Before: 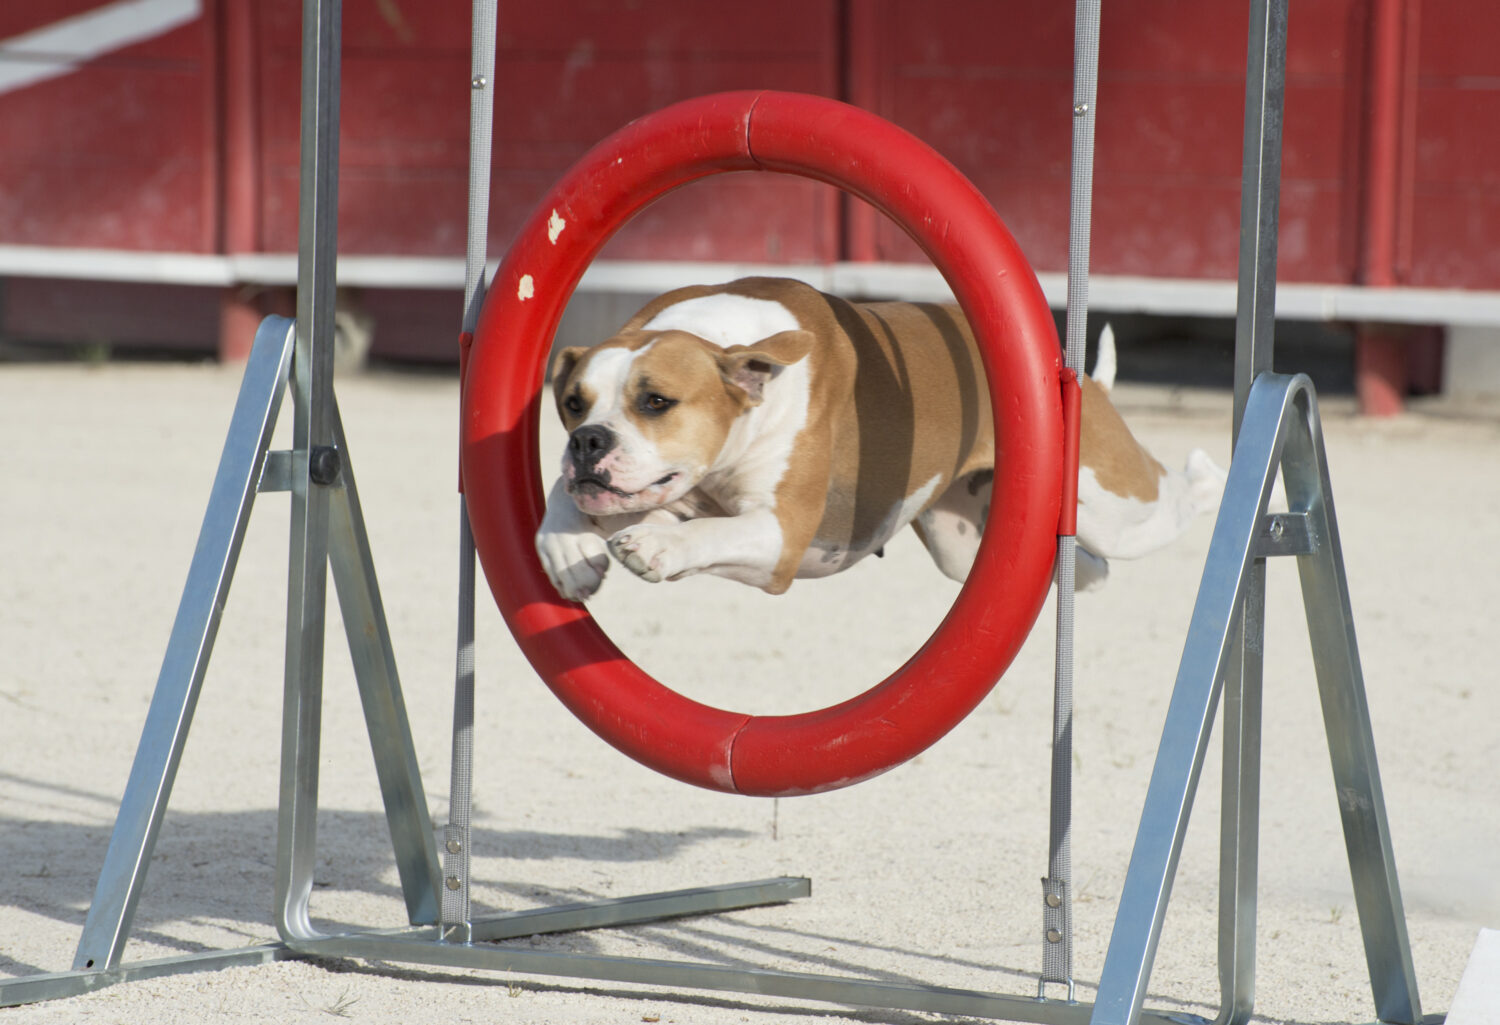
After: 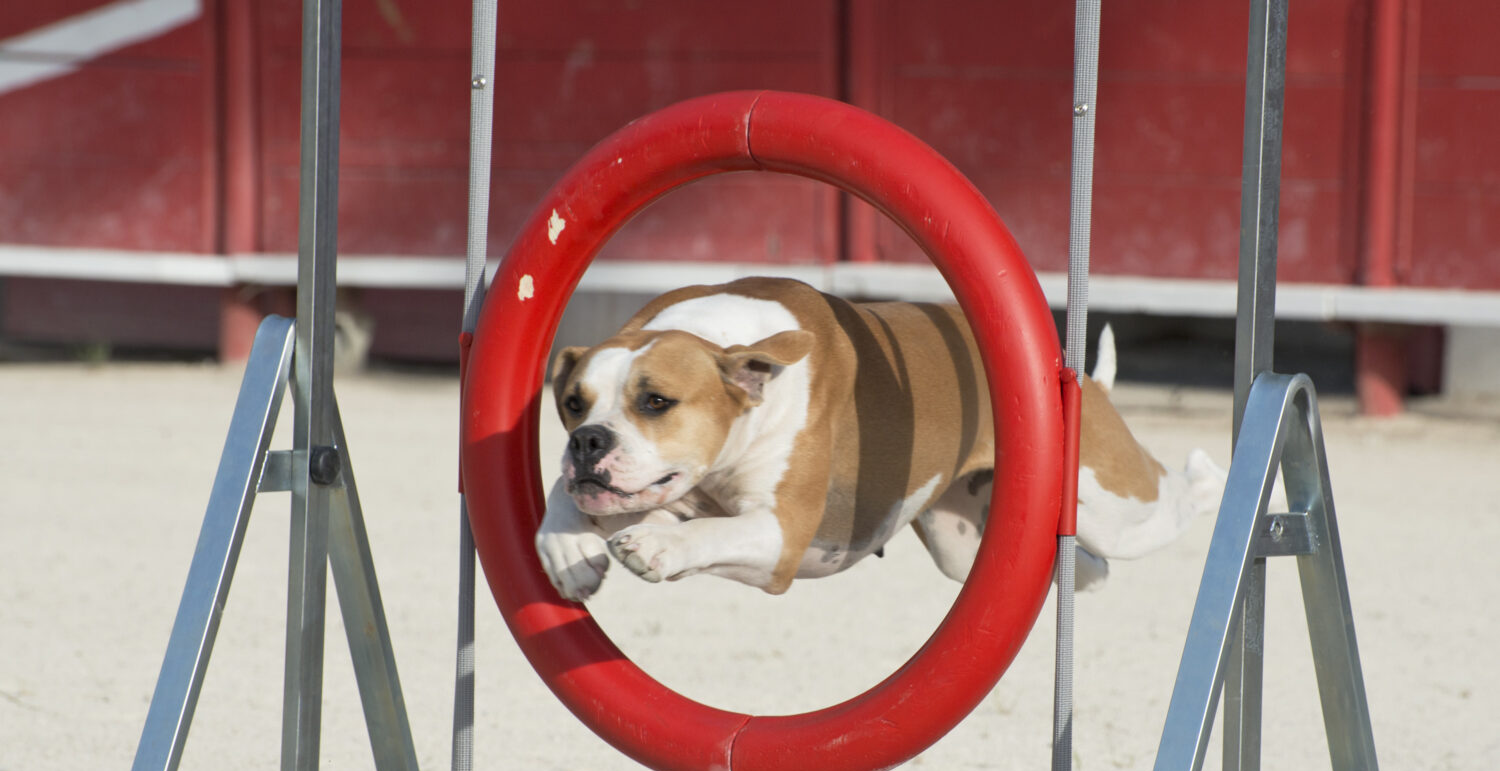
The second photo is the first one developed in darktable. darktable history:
crop: bottom 24.698%
